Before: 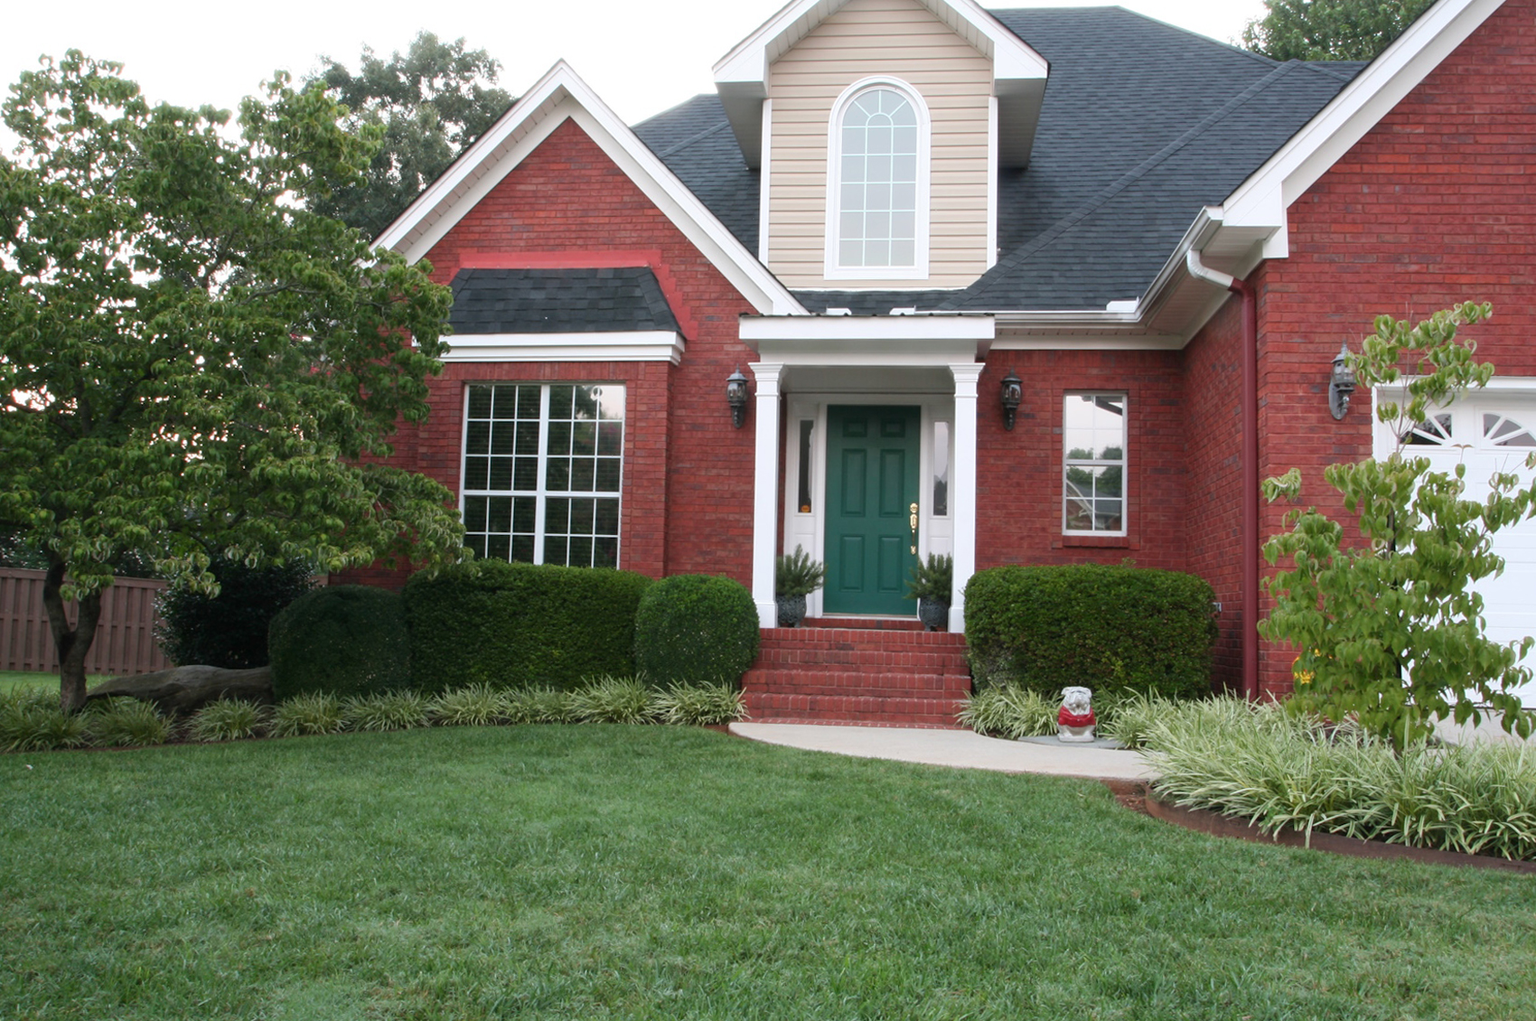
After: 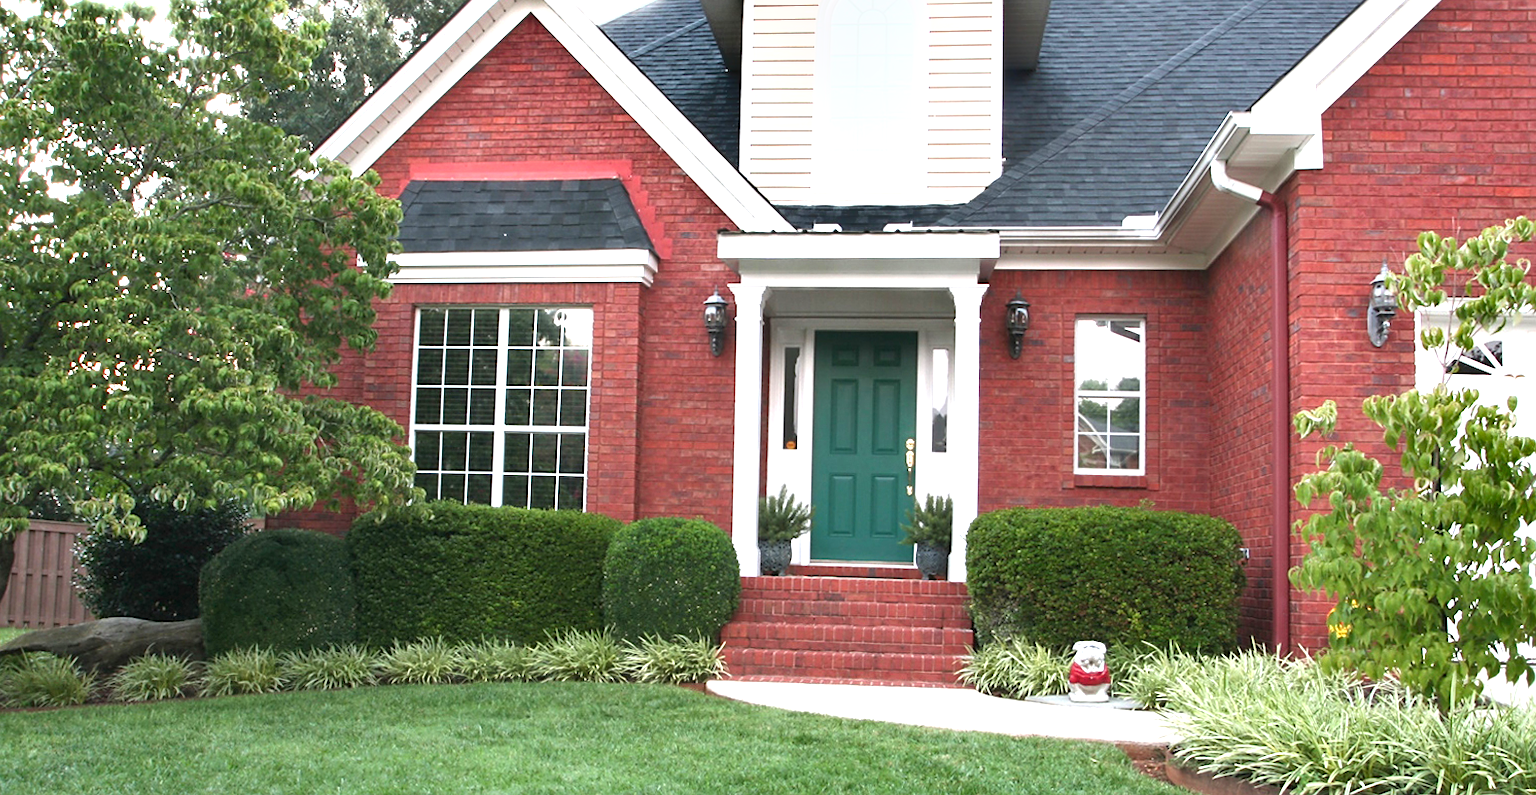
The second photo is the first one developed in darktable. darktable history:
crop: left 5.726%, top 10.35%, right 3.503%, bottom 18.888%
sharpen: radius 1.907, amount 0.41, threshold 1.618
shadows and highlights: low approximation 0.01, soften with gaussian
exposure: exposure 1.136 EV, compensate highlight preservation false
